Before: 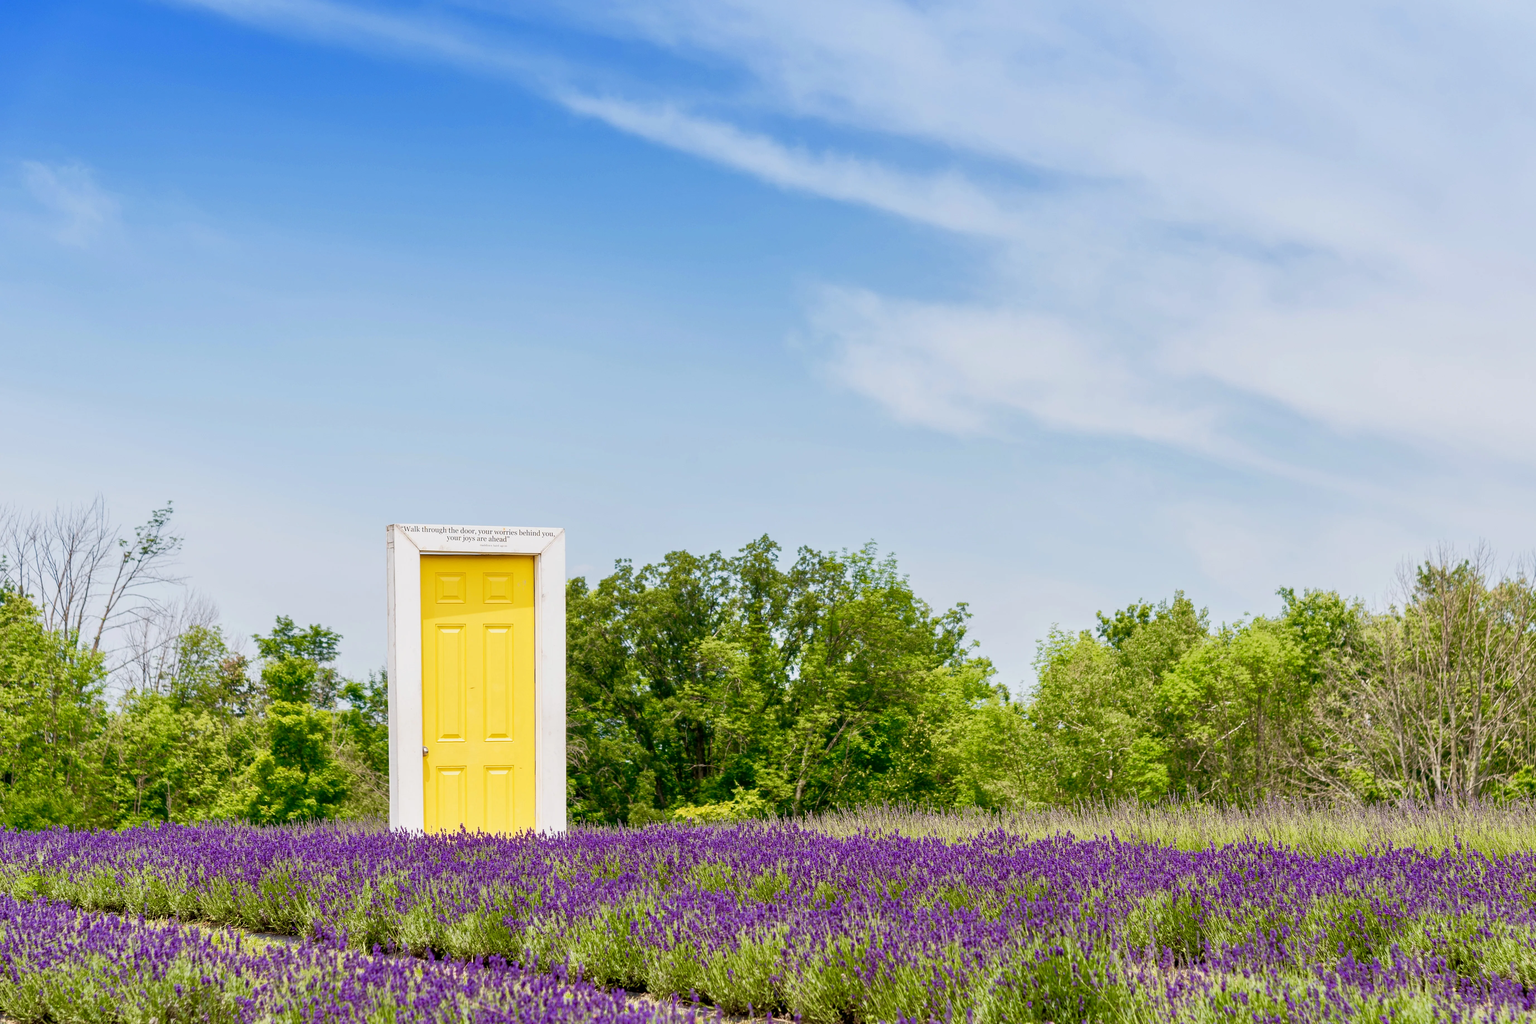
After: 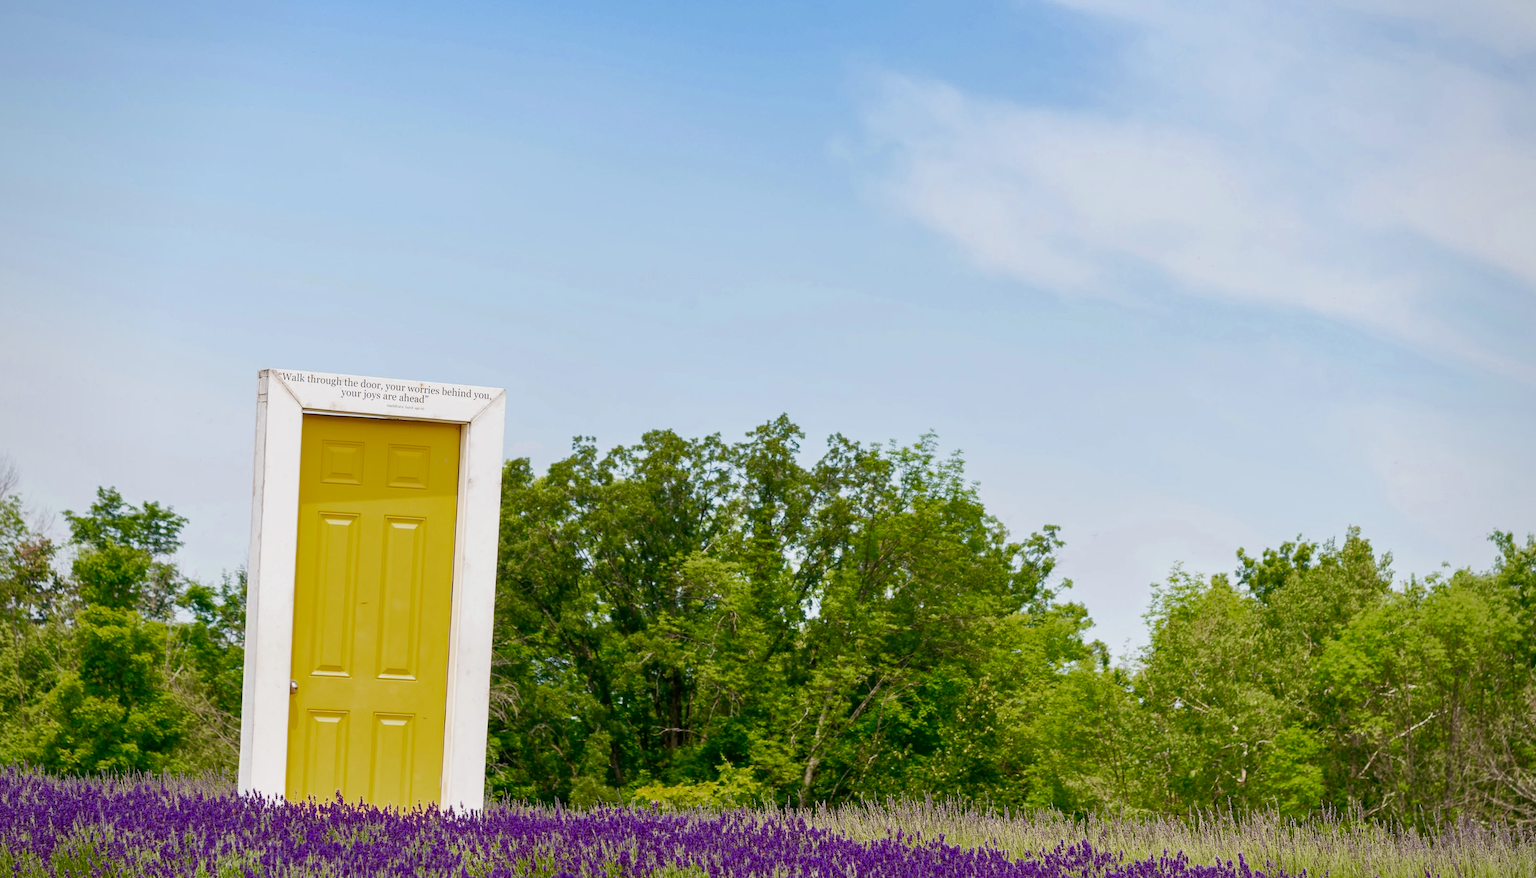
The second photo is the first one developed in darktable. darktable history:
crop and rotate: angle -3.43°, left 9.829%, top 20.755%, right 11.934%, bottom 12.101%
vignetting: brightness -0.314, saturation -0.045
color zones: curves: ch0 [(0.27, 0.396) (0.563, 0.504) (0.75, 0.5) (0.787, 0.307)]
